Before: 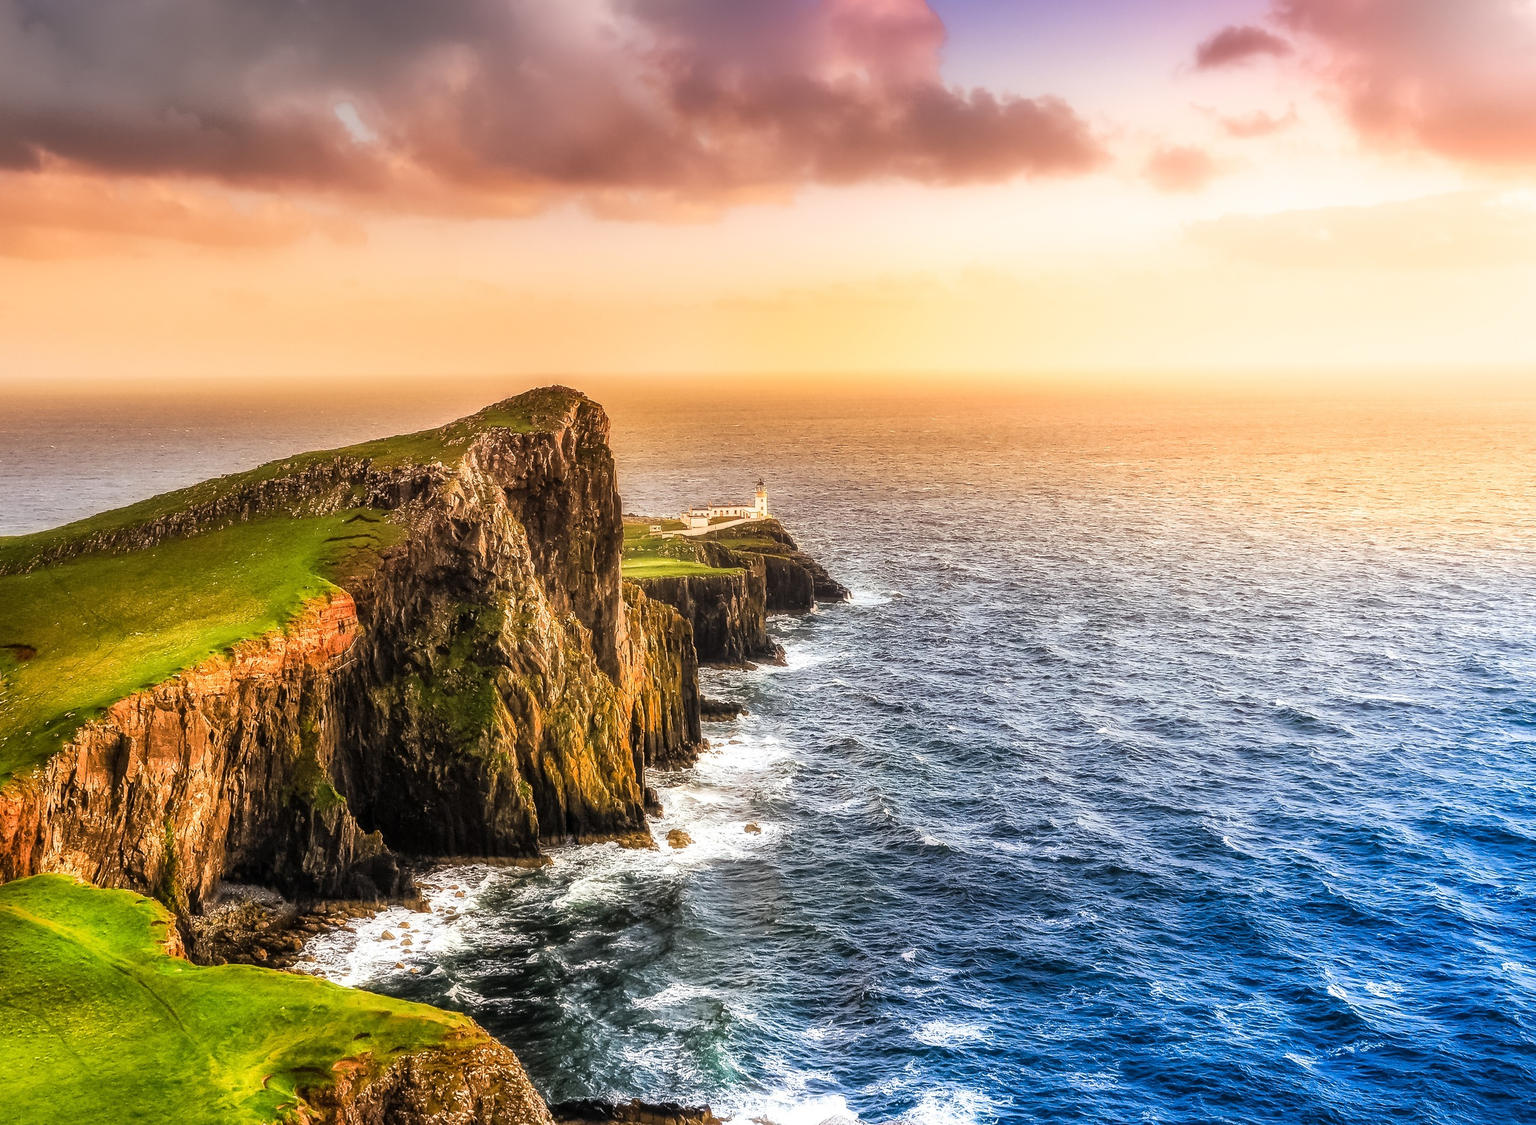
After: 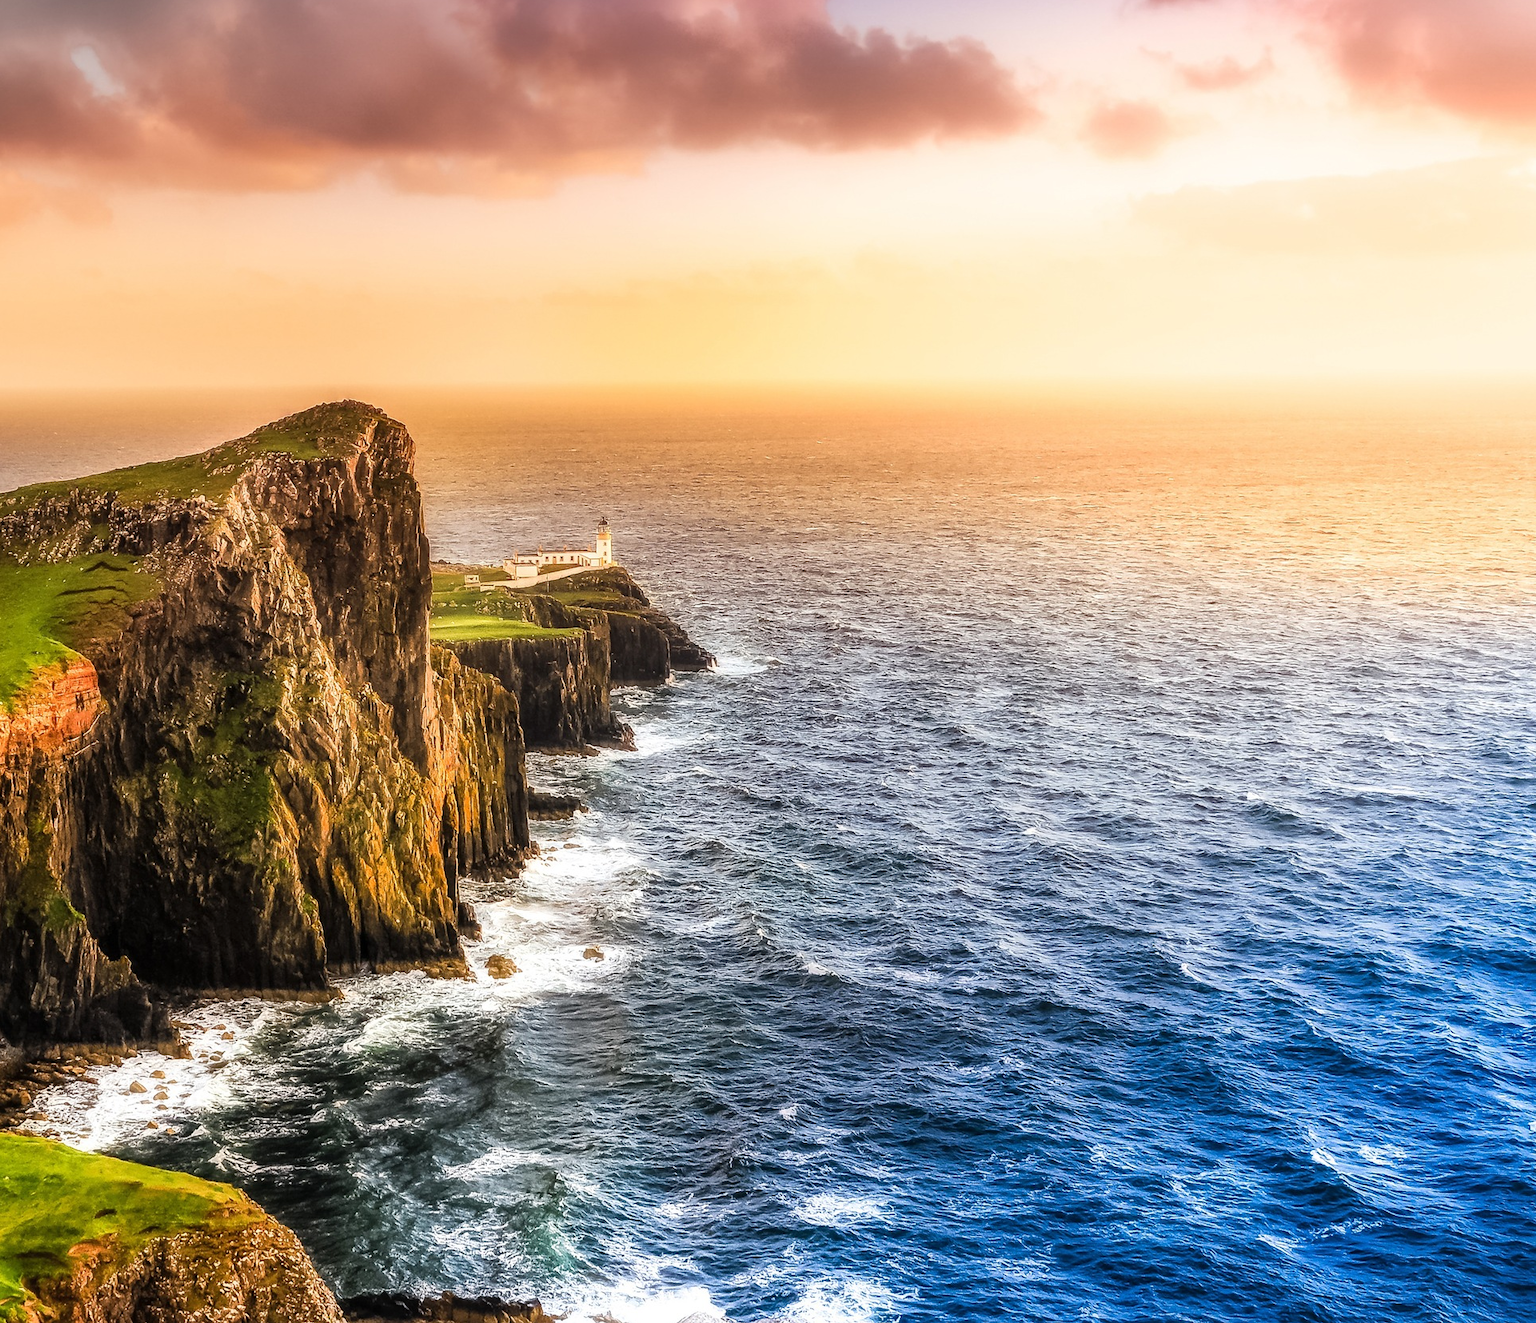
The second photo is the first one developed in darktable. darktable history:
crop and rotate: left 18.089%, top 5.837%, right 1.838%
